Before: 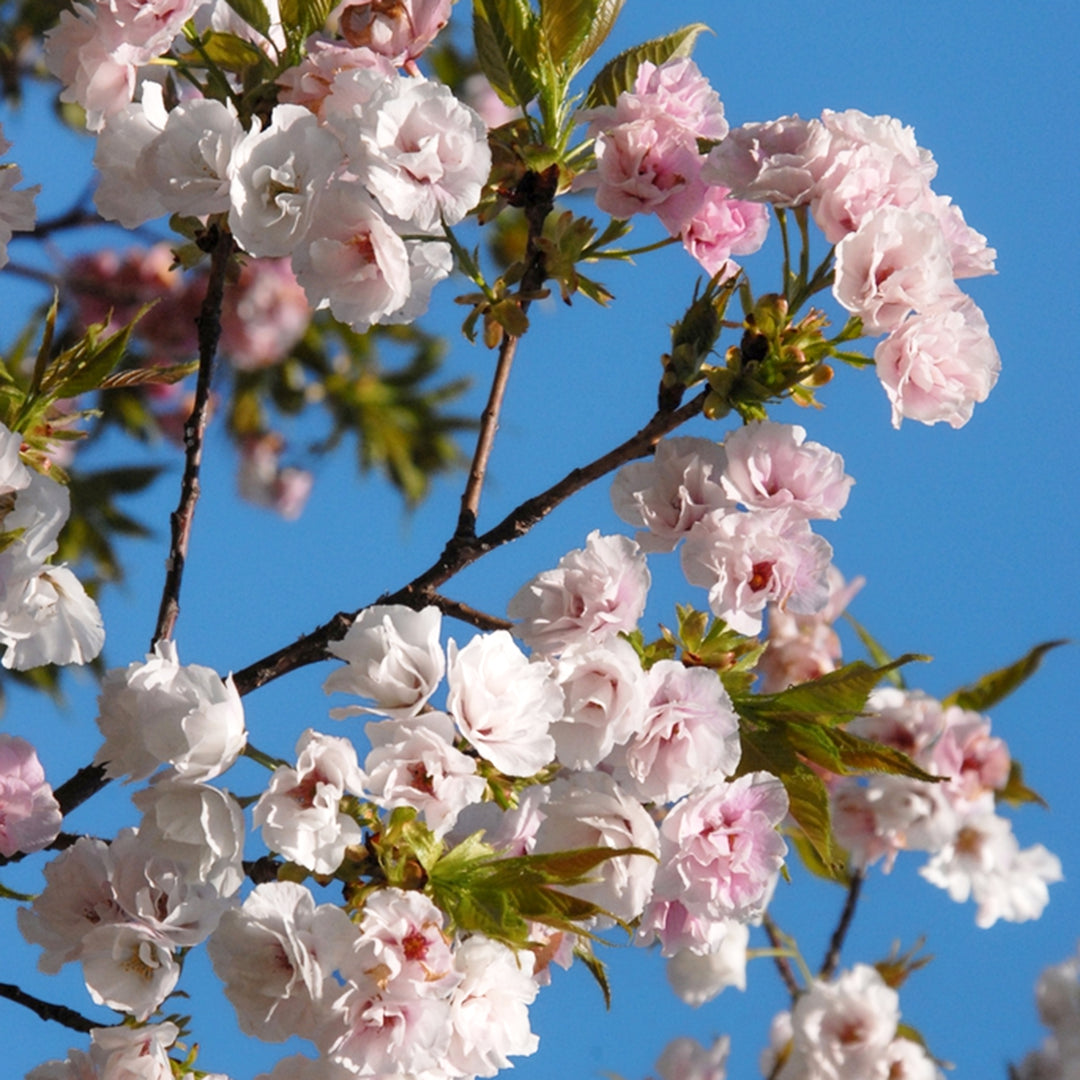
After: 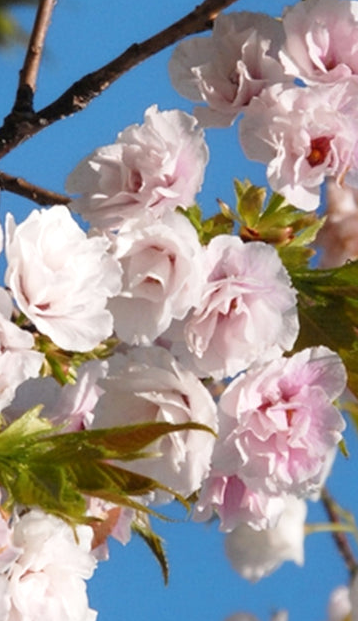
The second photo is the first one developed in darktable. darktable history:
crop: left 40.938%, top 39.419%, right 25.907%, bottom 3.047%
